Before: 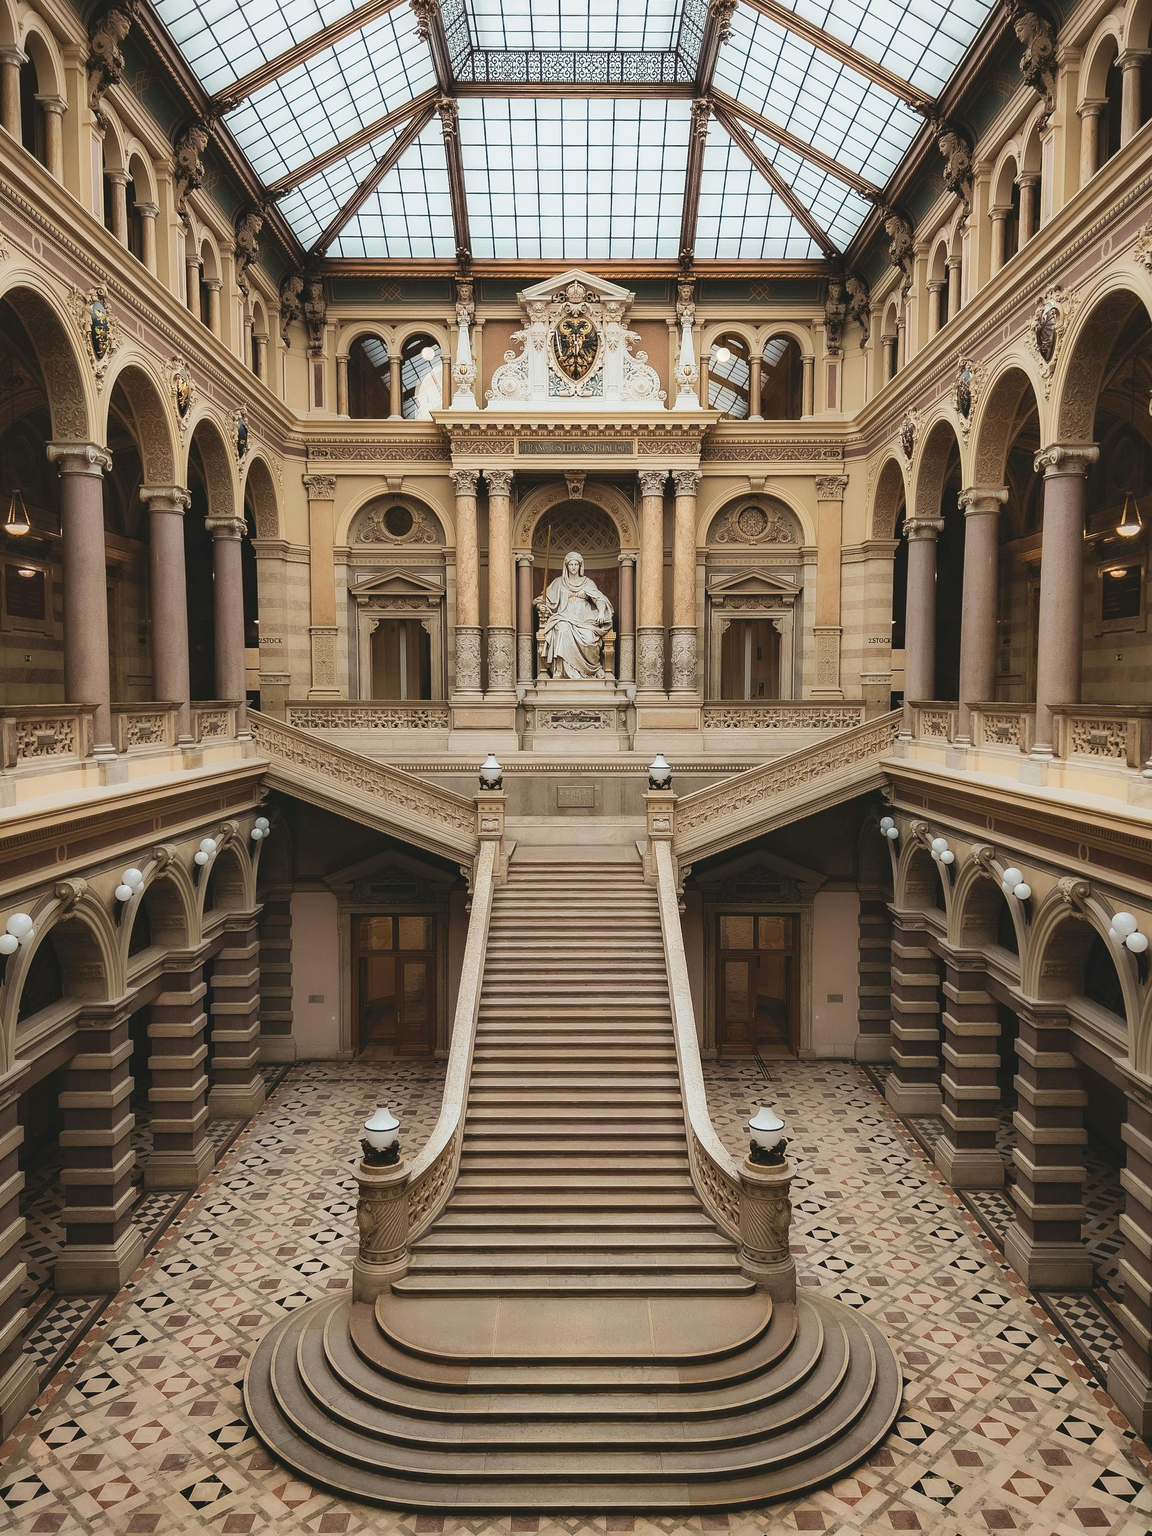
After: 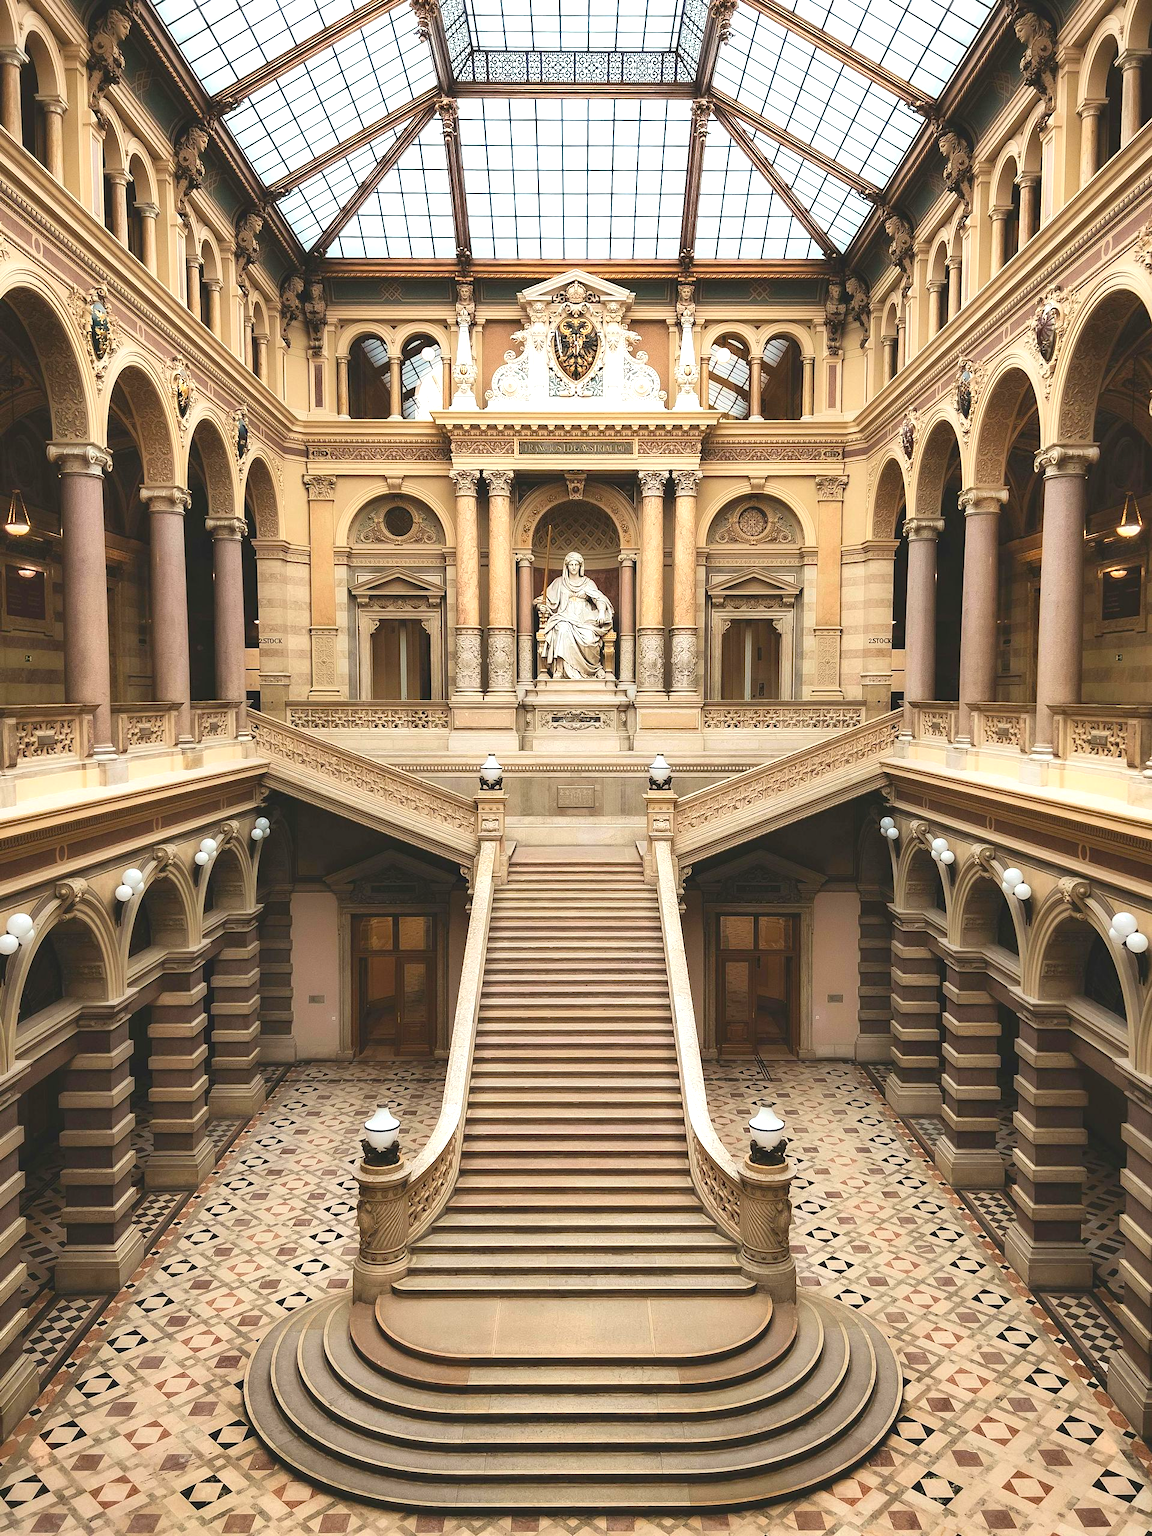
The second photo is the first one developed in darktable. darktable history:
contrast brightness saturation: contrast 0.039, saturation 0.163
exposure: black level correction 0, exposure 0.699 EV, compensate exposure bias true, compensate highlight preservation false
